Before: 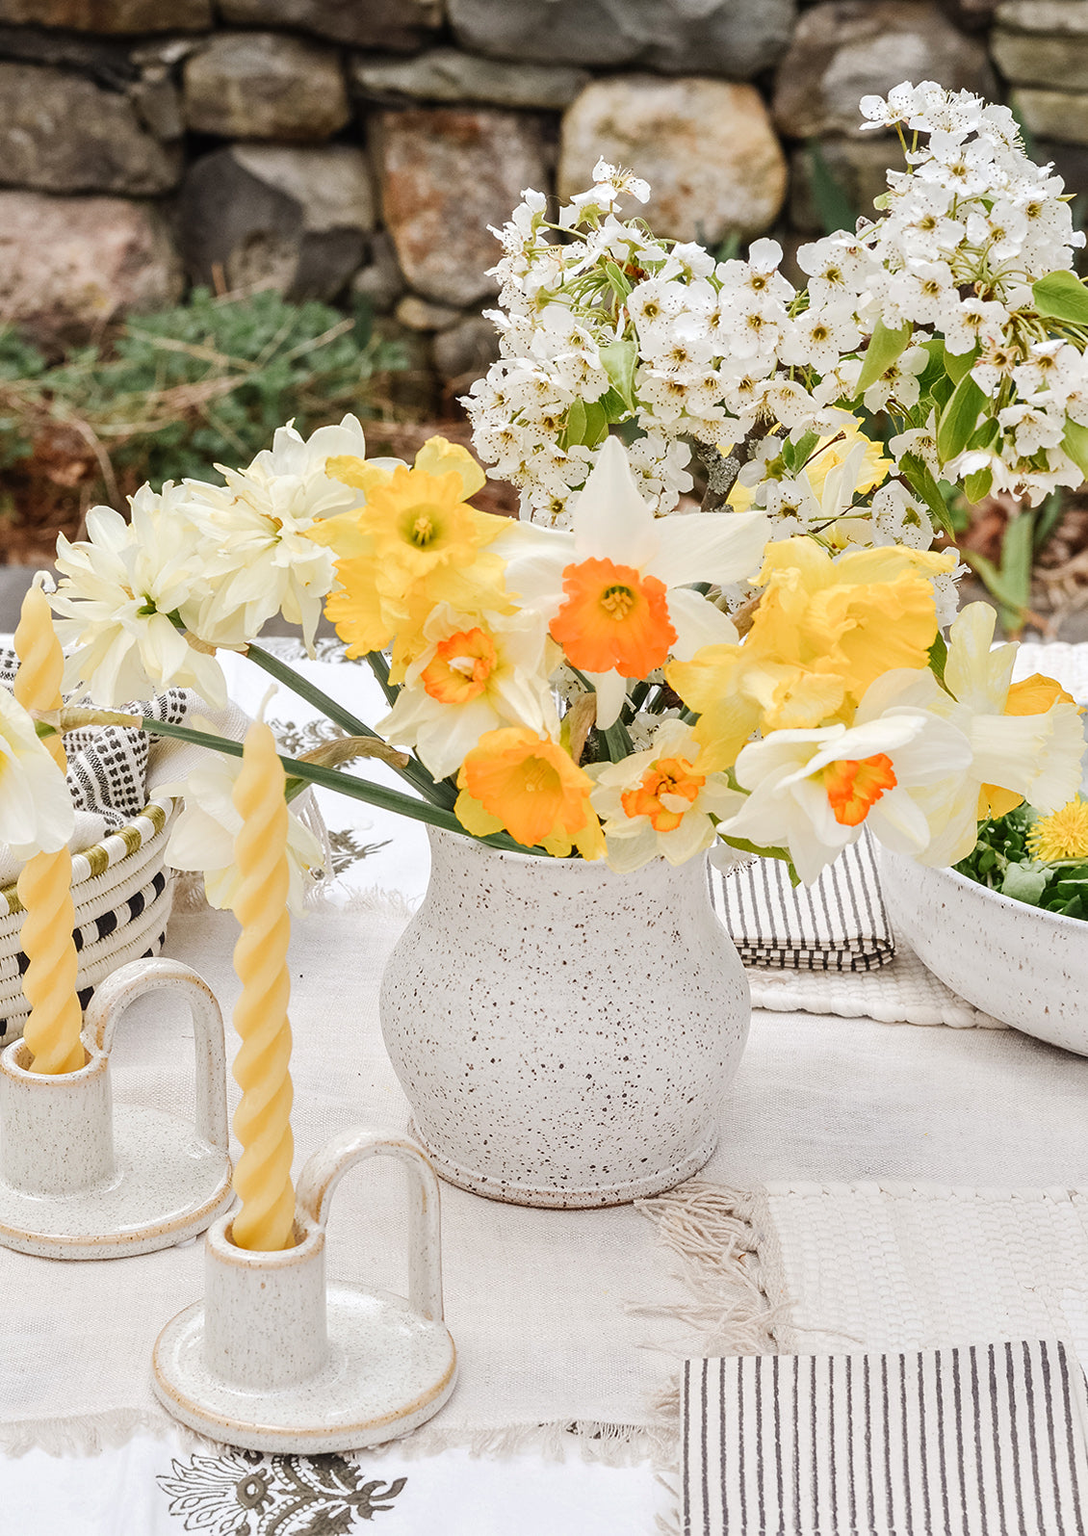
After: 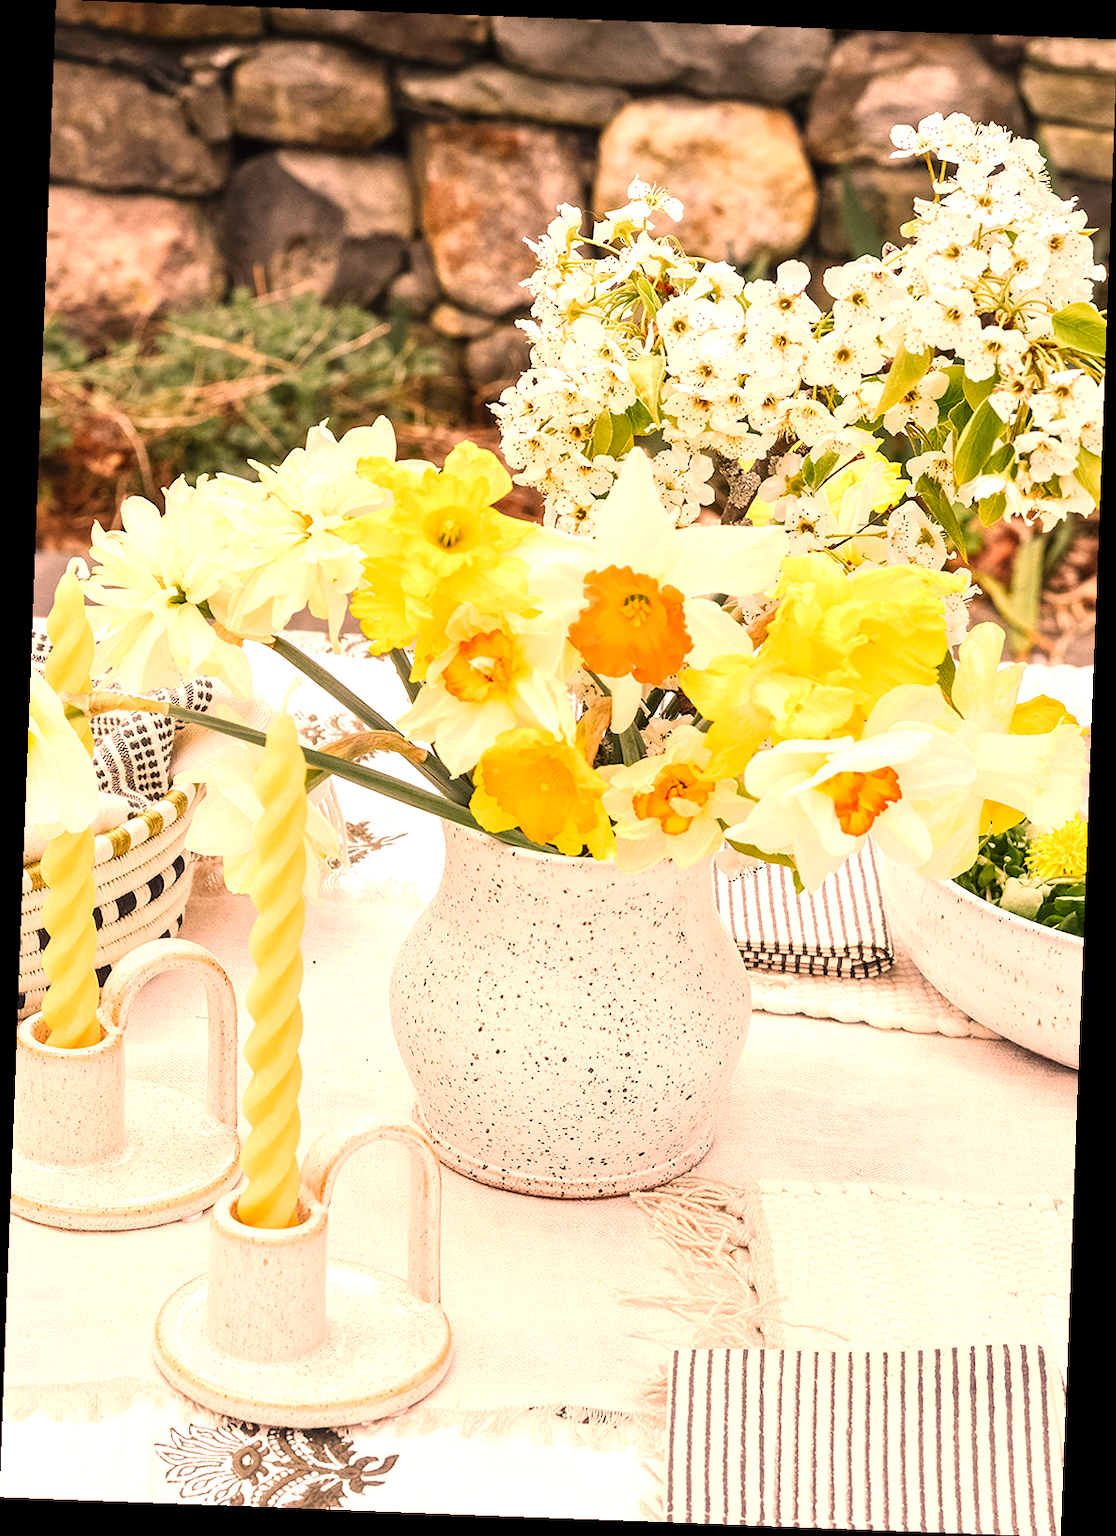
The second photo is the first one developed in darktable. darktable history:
exposure: exposure 0.722 EV, compensate highlight preservation false
rotate and perspective: rotation 2.17°, automatic cropping off
color correction: highlights a* 21.88, highlights b* 22.25
